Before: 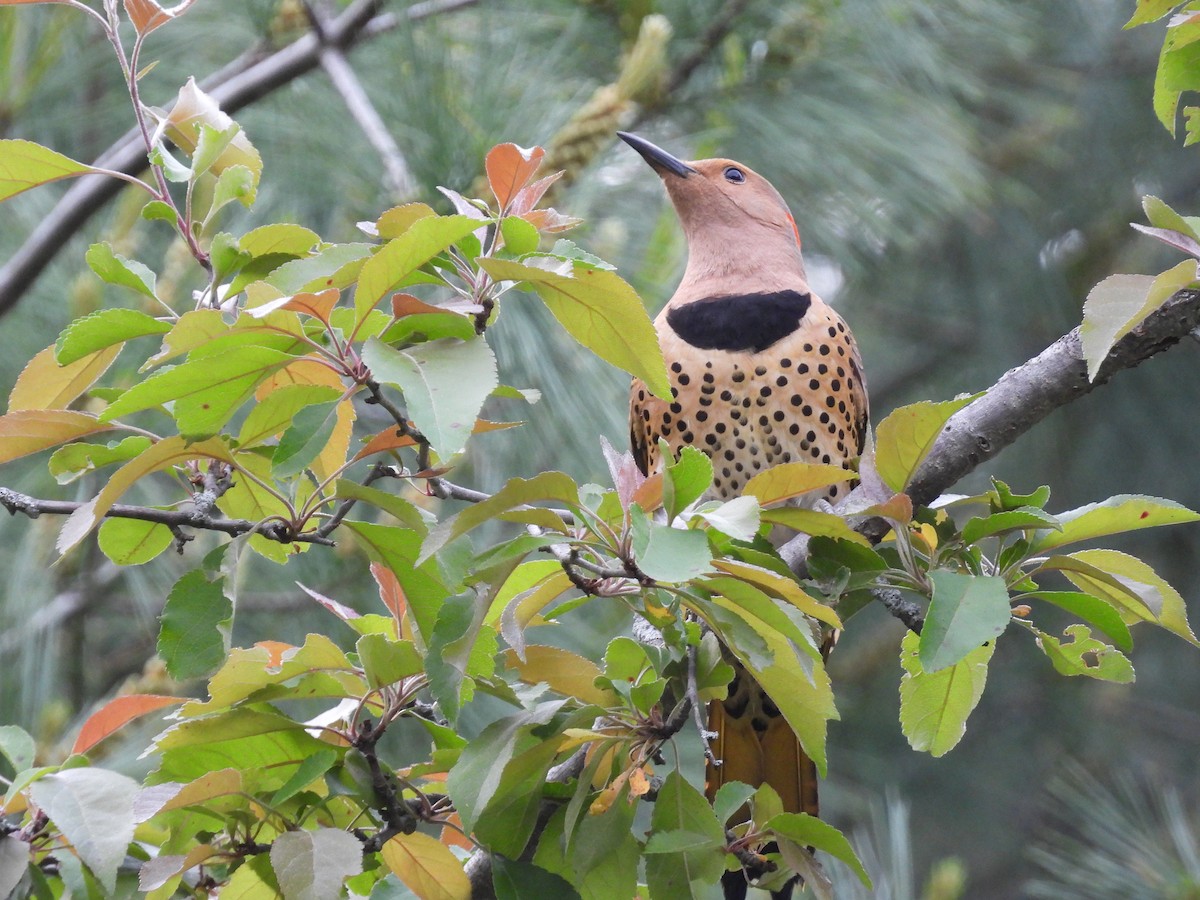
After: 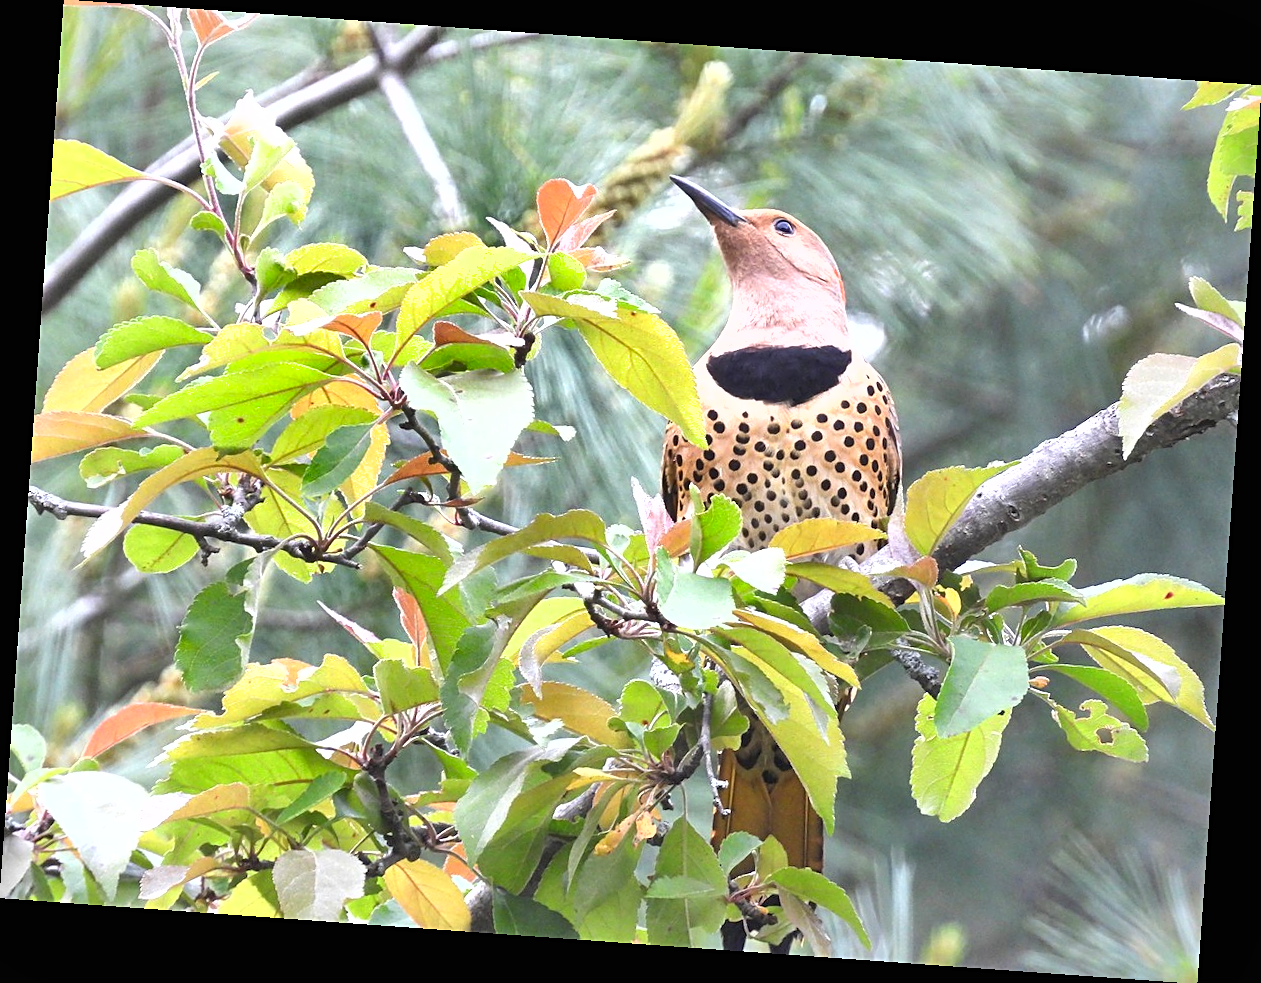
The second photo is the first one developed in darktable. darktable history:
exposure: black level correction 0, exposure 1 EV, compensate exposure bias true, compensate highlight preservation false
sharpen: on, module defaults
rotate and perspective: rotation 4.1°, automatic cropping off
shadows and highlights: low approximation 0.01, soften with gaussian
